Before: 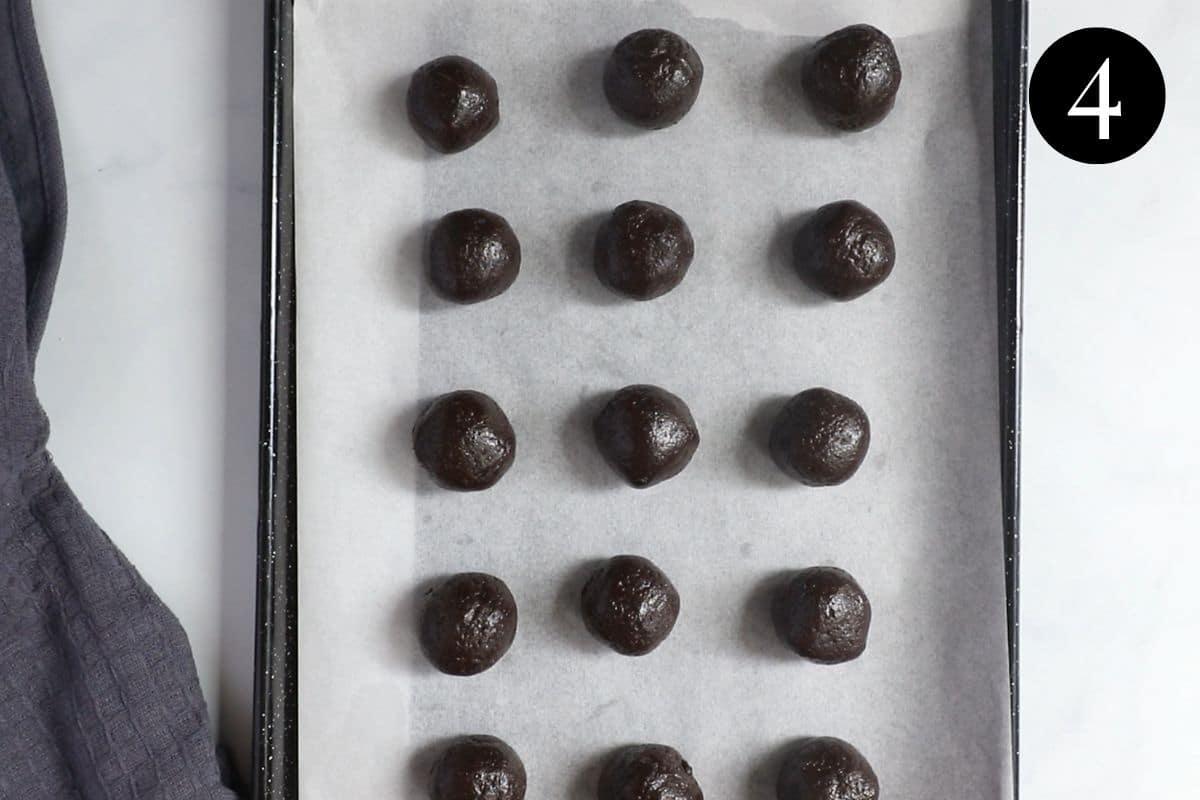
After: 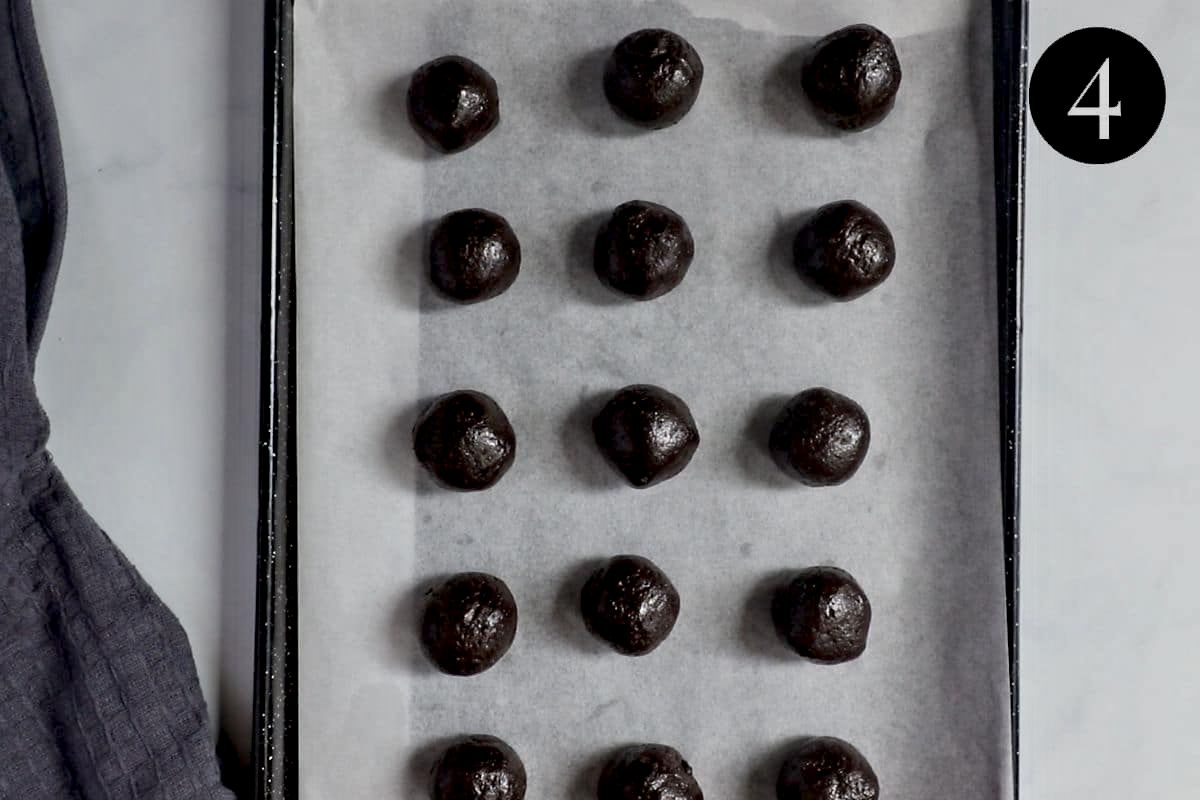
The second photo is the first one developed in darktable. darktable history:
contrast equalizer: y [[0.511, 0.558, 0.631, 0.632, 0.559, 0.512], [0.5 ×6], [0.507, 0.559, 0.627, 0.644, 0.647, 0.647], [0 ×6], [0 ×6]]
color correction: saturation 1.11
exposure: black level correction 0.009, exposure -0.637 EV, compensate highlight preservation false
